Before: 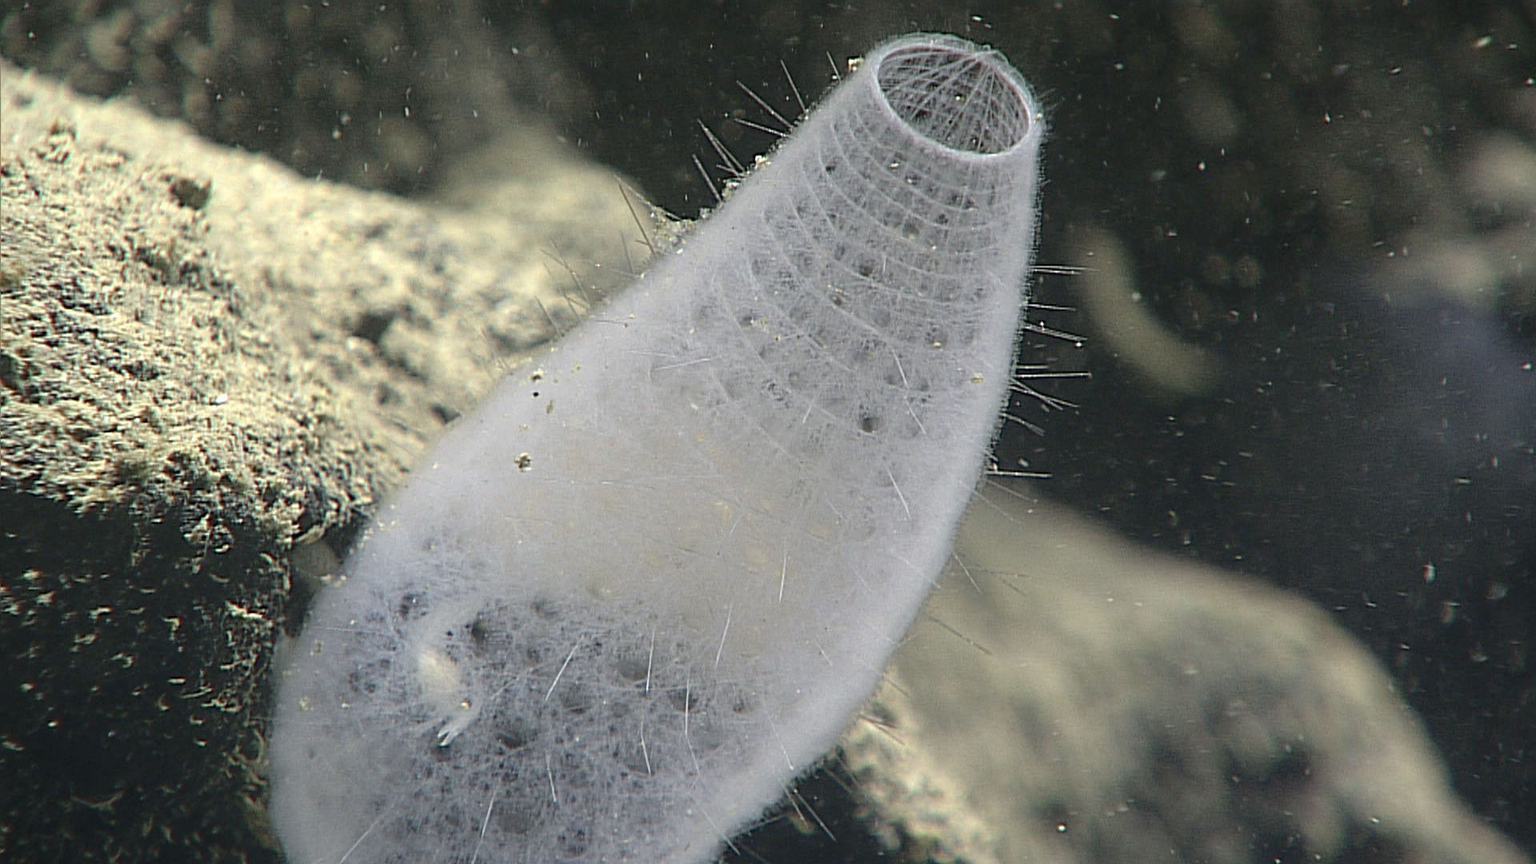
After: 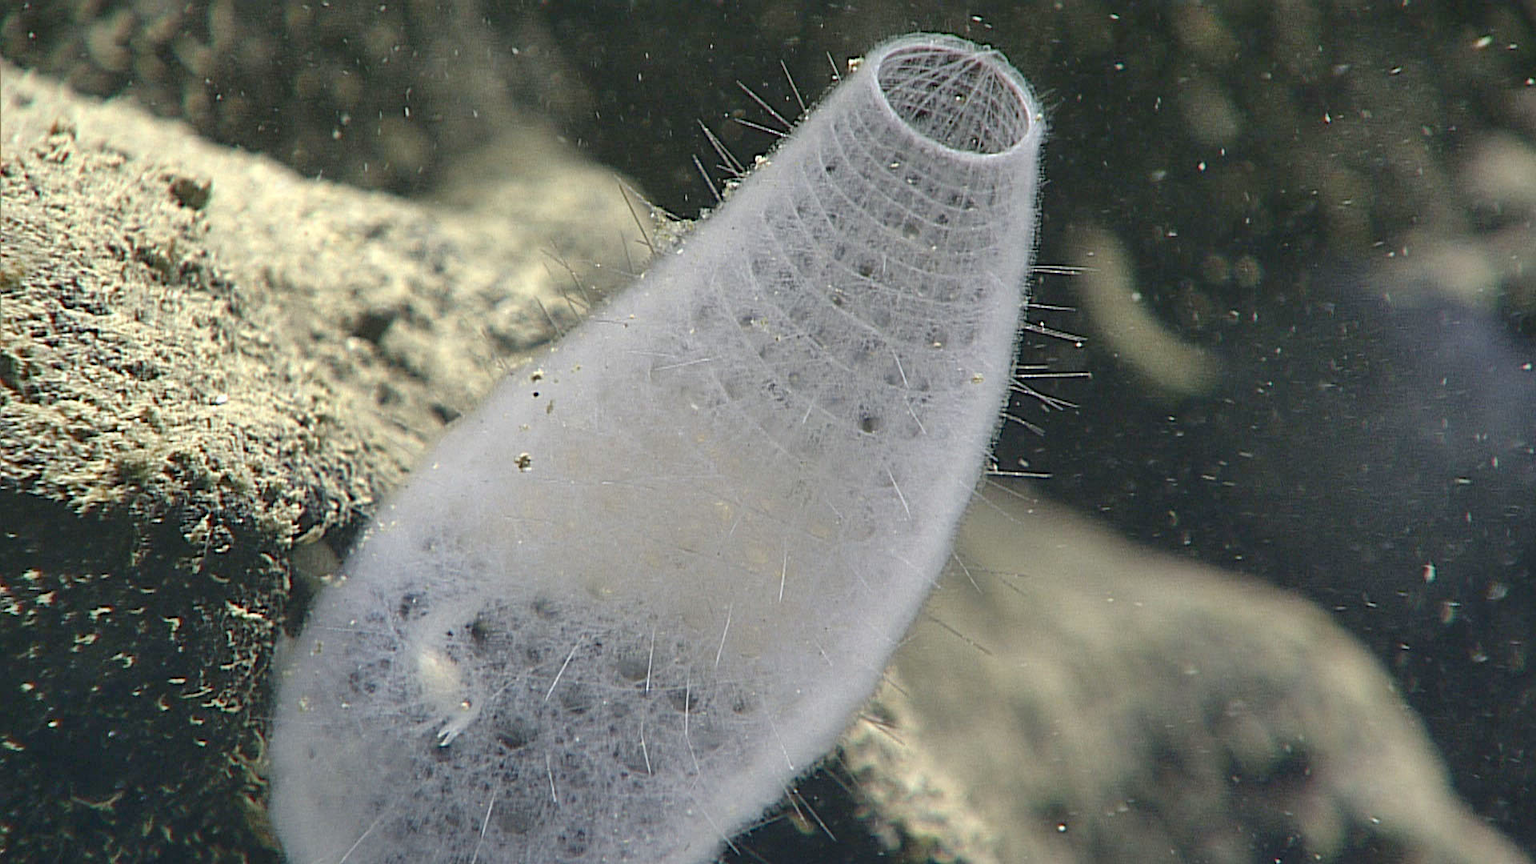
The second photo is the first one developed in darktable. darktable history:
color balance rgb: perceptual saturation grading › global saturation 20%, perceptual saturation grading › highlights -25%, perceptual saturation grading › shadows 25%
shadows and highlights: shadows 49, highlights -41, soften with gaussian
